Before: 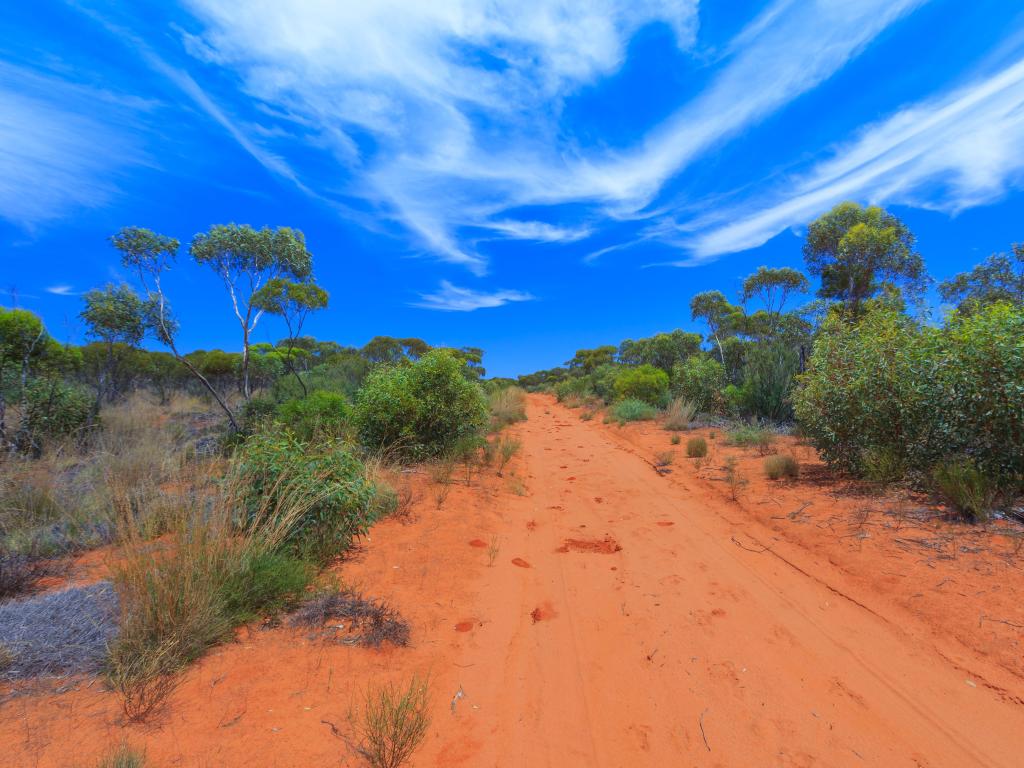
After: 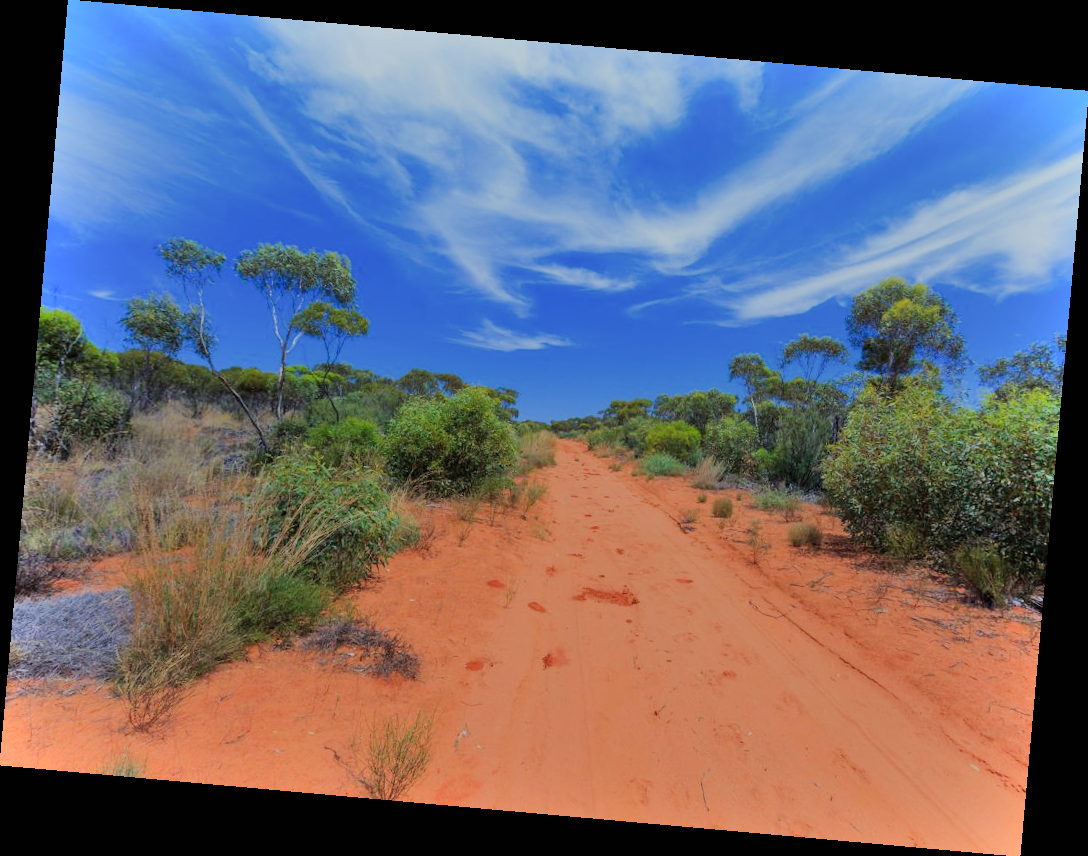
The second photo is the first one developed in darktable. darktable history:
rotate and perspective: rotation 5.12°, automatic cropping off
shadows and highlights: soften with gaussian
filmic rgb: black relative exposure -7.15 EV, white relative exposure 5.36 EV, hardness 3.02
